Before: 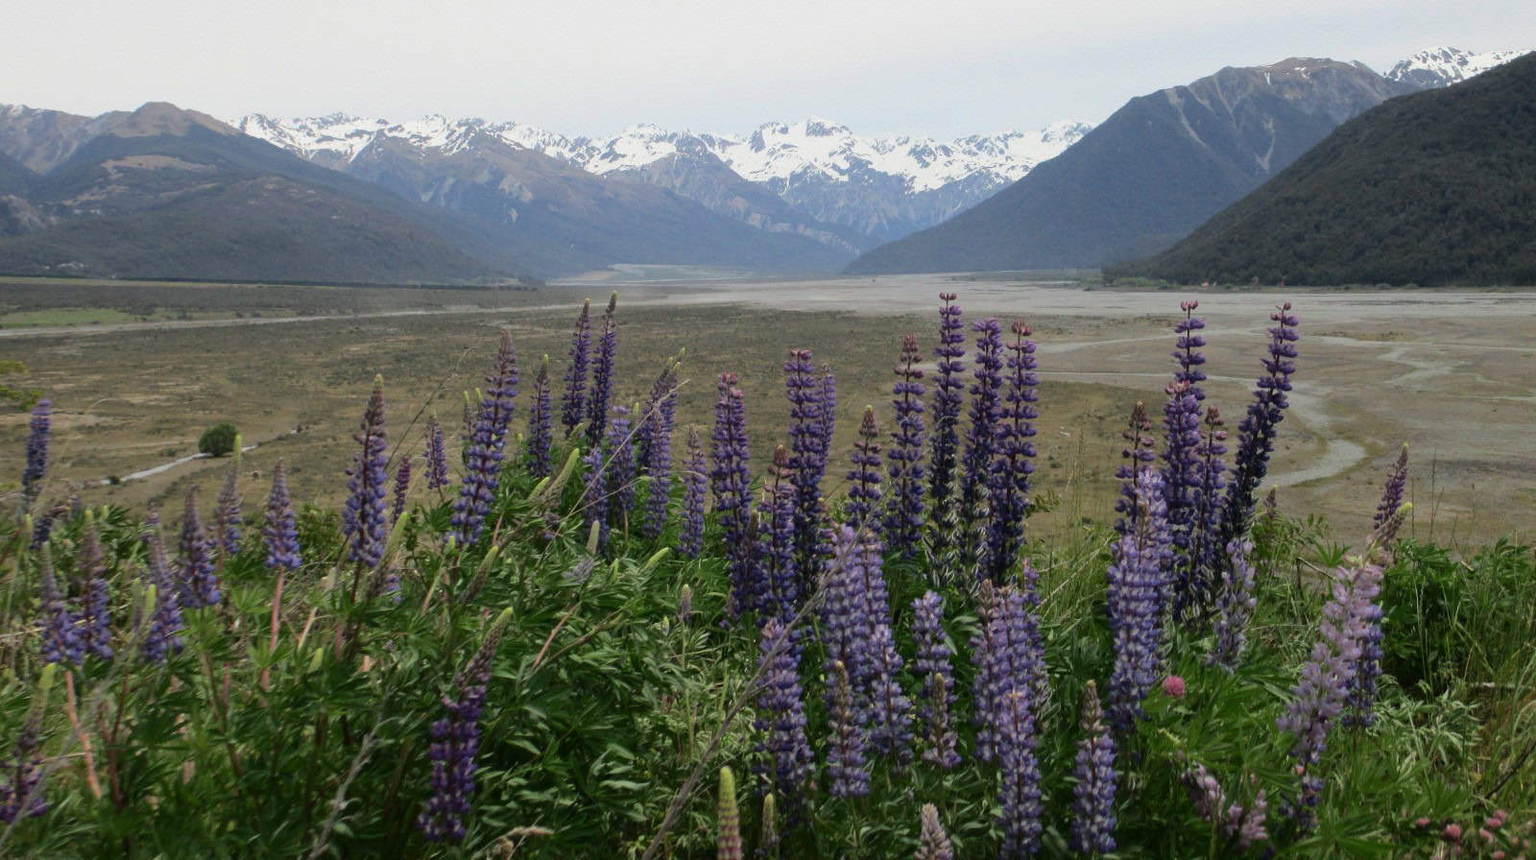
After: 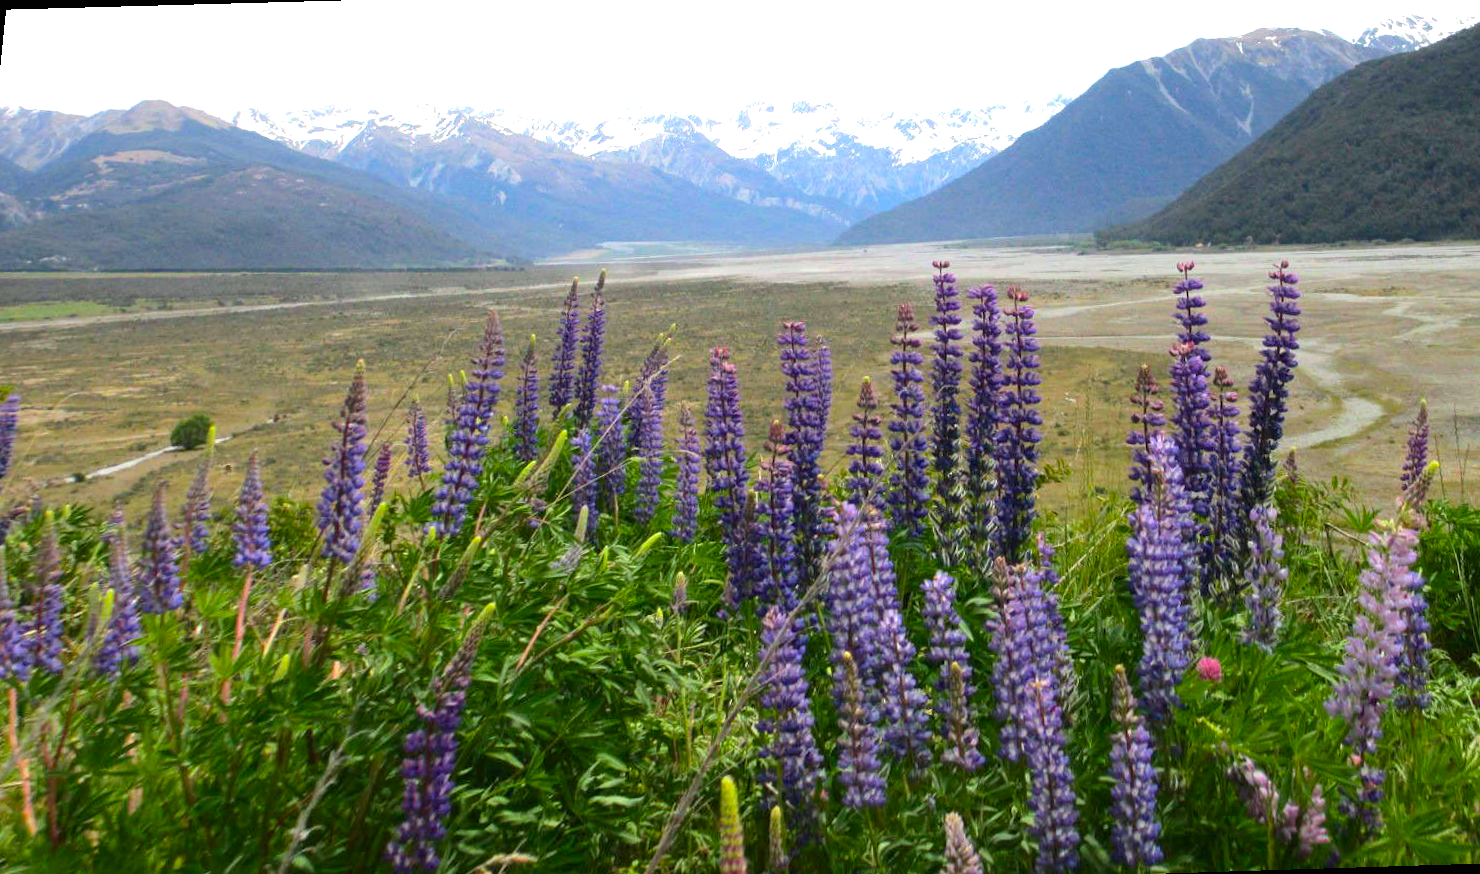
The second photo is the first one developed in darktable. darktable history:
color balance rgb: linear chroma grading › global chroma 15%, perceptual saturation grading › global saturation 30%
rotate and perspective: rotation -1.68°, lens shift (vertical) -0.146, crop left 0.049, crop right 0.912, crop top 0.032, crop bottom 0.96
exposure: black level correction 0, exposure 0.9 EV, compensate highlight preservation false
